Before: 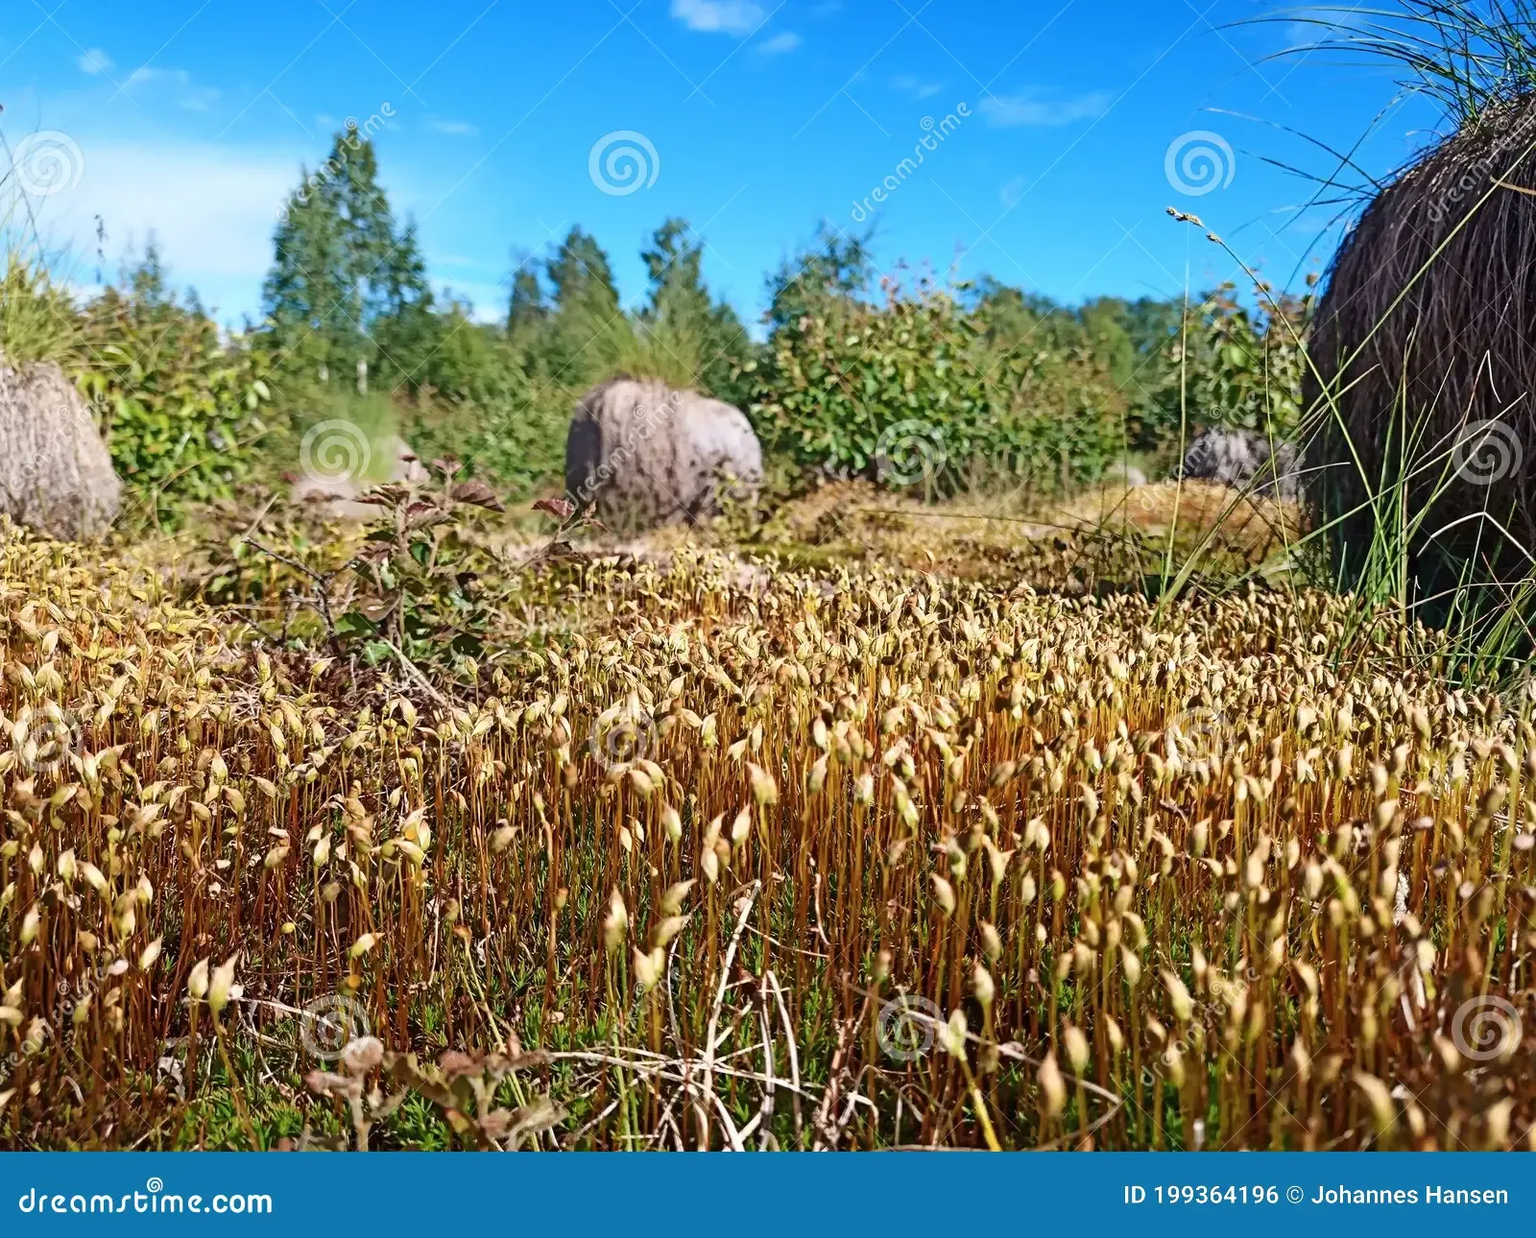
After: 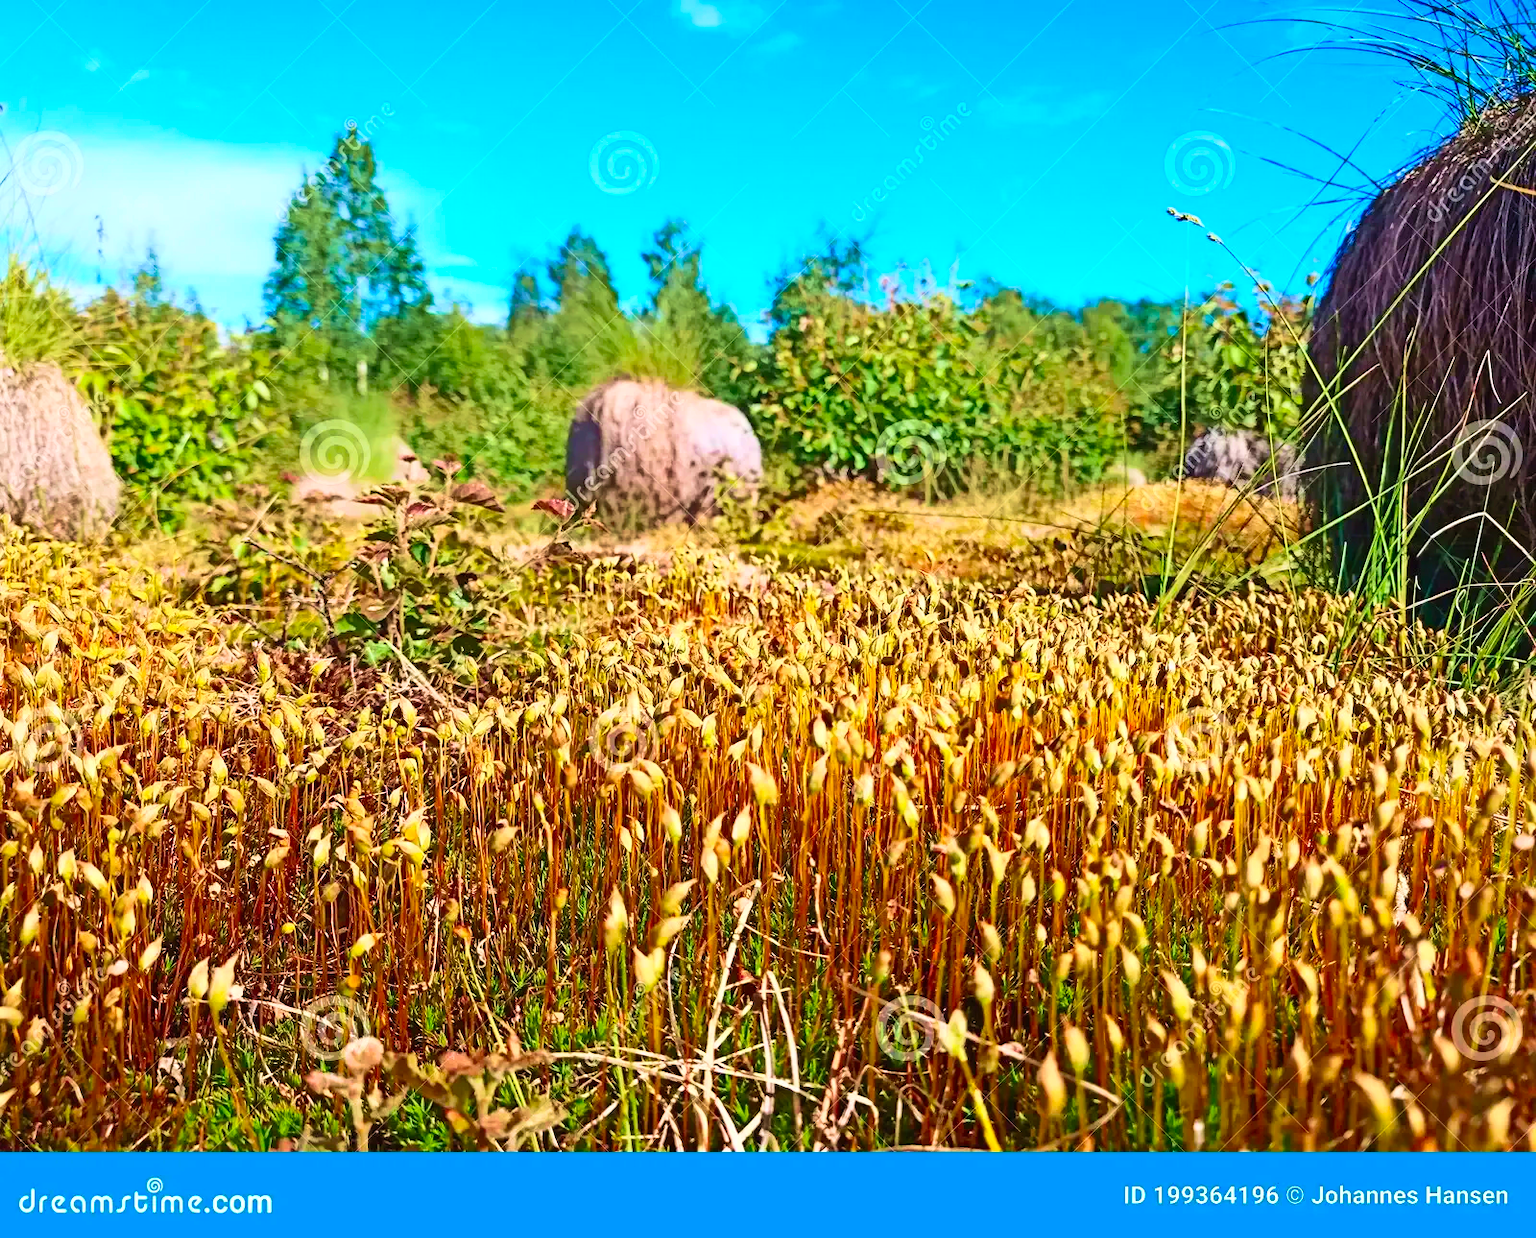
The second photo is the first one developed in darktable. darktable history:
contrast brightness saturation: contrast 0.2, brightness 0.2, saturation 0.8
velvia: strength 45%
